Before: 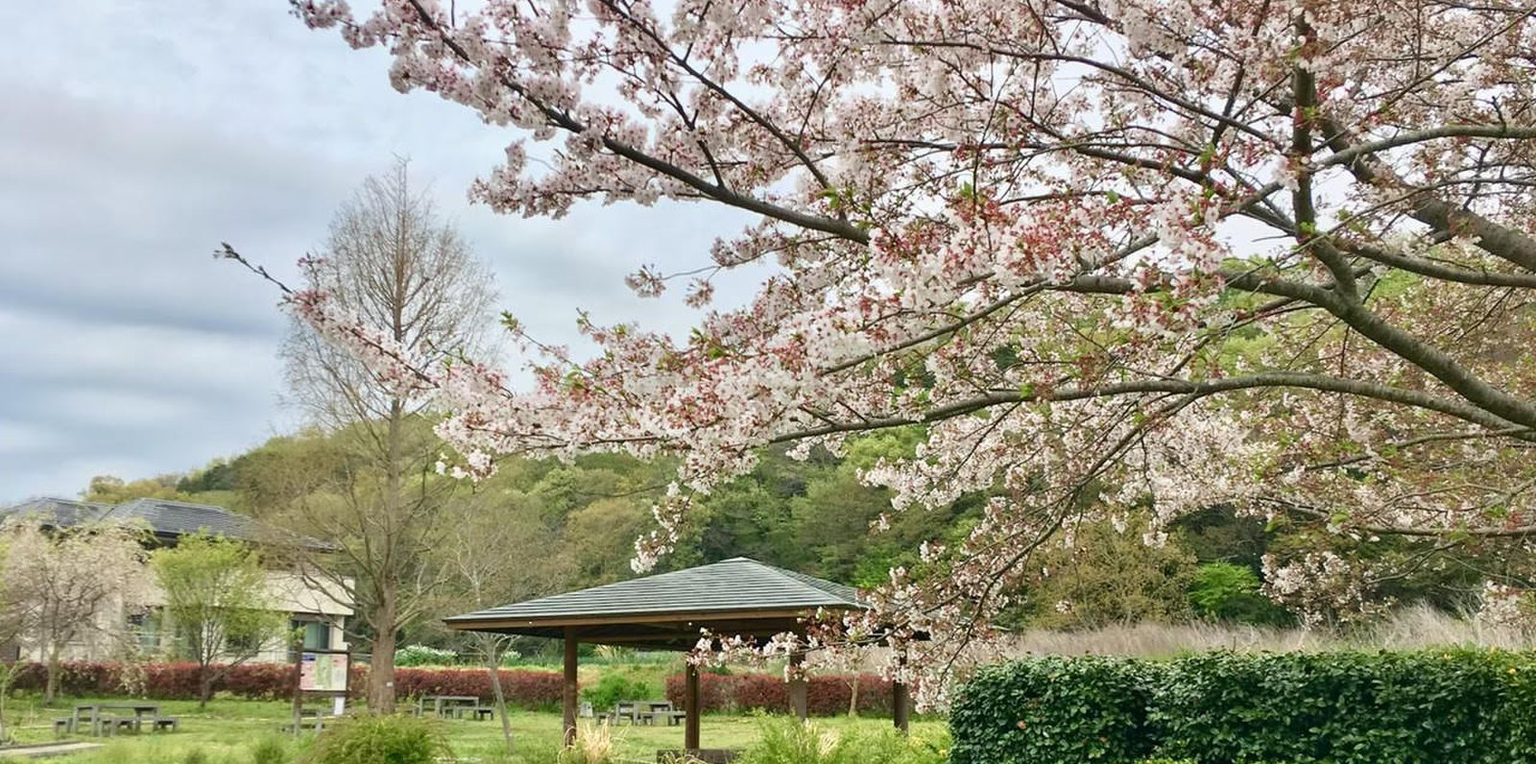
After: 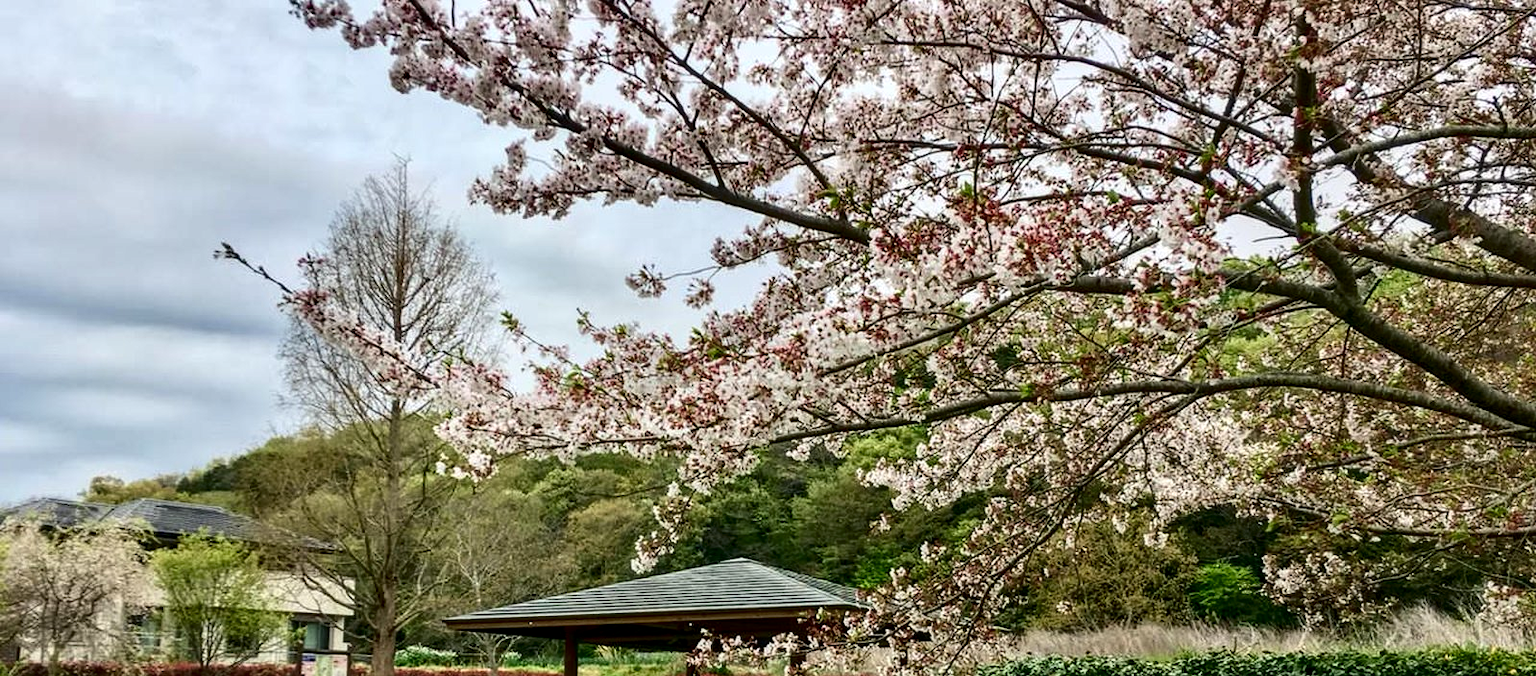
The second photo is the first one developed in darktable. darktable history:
contrast brightness saturation: contrast 0.19, brightness -0.24, saturation 0.11
crop and rotate: top 0%, bottom 11.49%
local contrast: detail 130%
